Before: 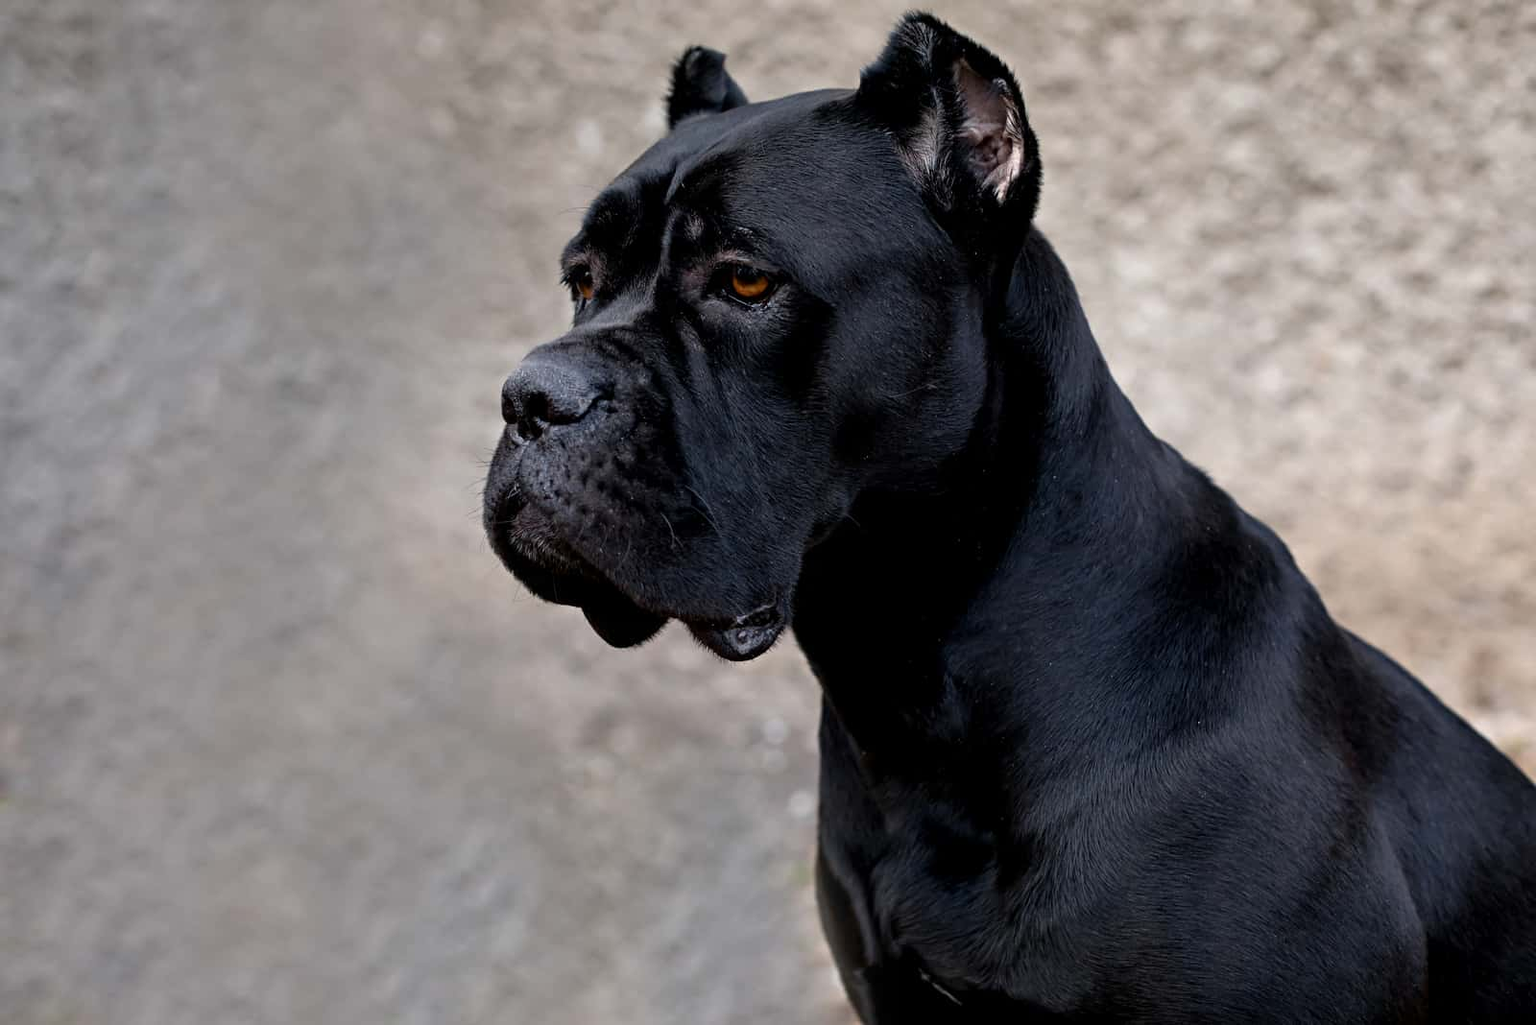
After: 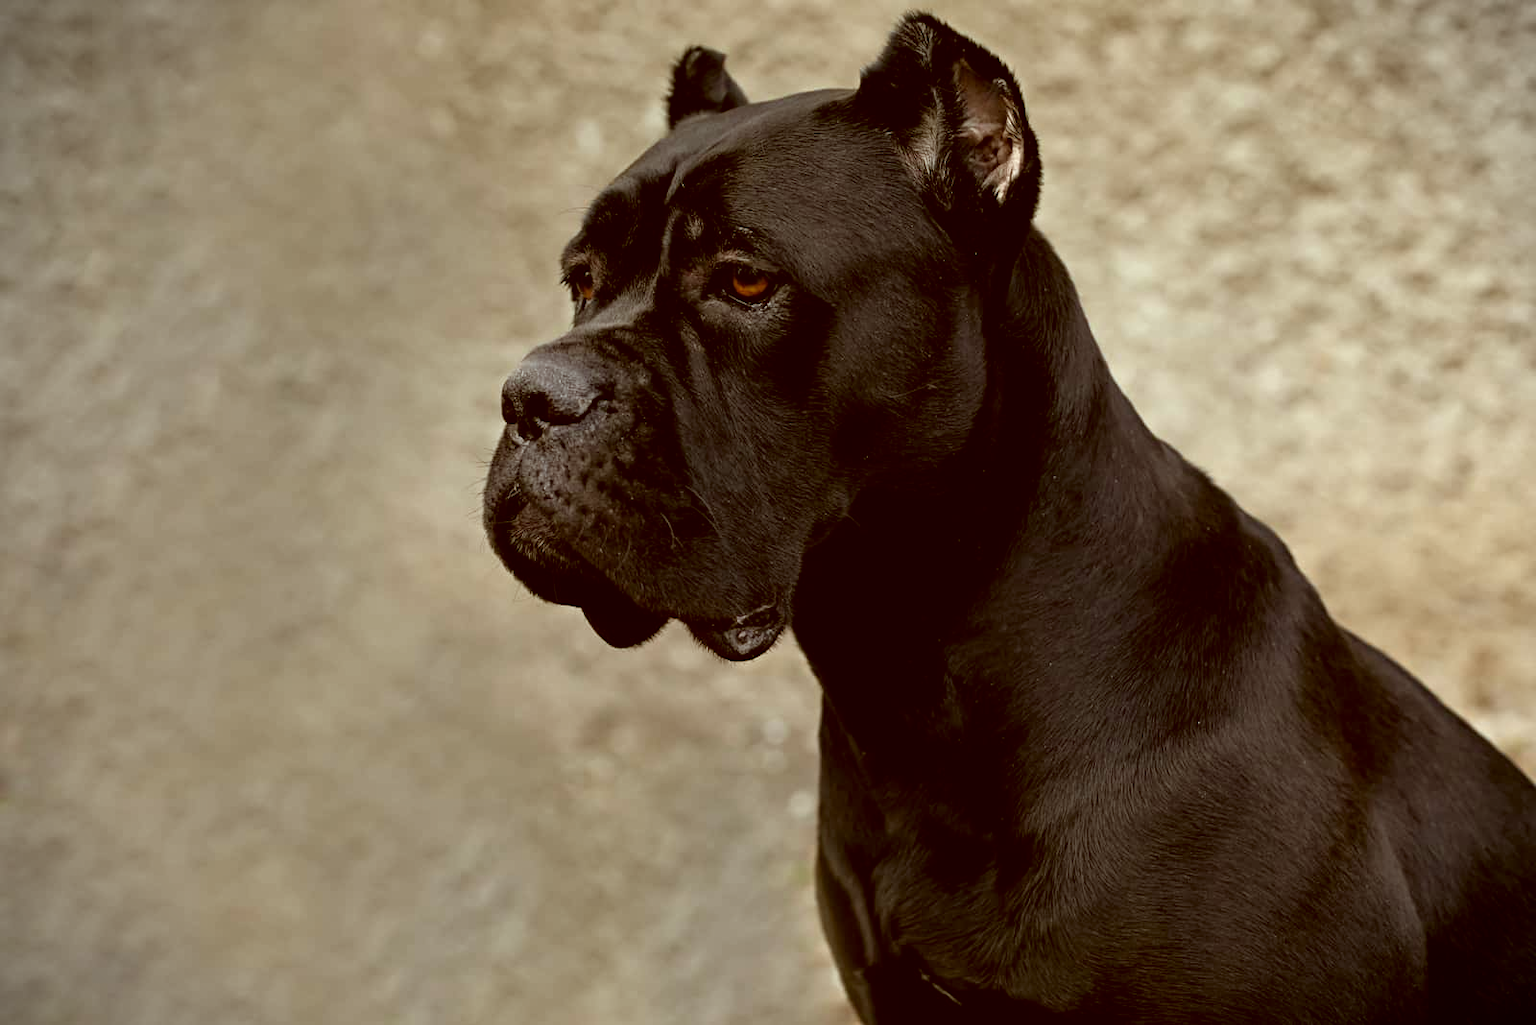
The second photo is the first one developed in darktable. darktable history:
vignetting: fall-off start 97.17%, width/height ratio 1.181
color correction: highlights a* -5.6, highlights b* 9.79, shadows a* 9.84, shadows b* 24.43
